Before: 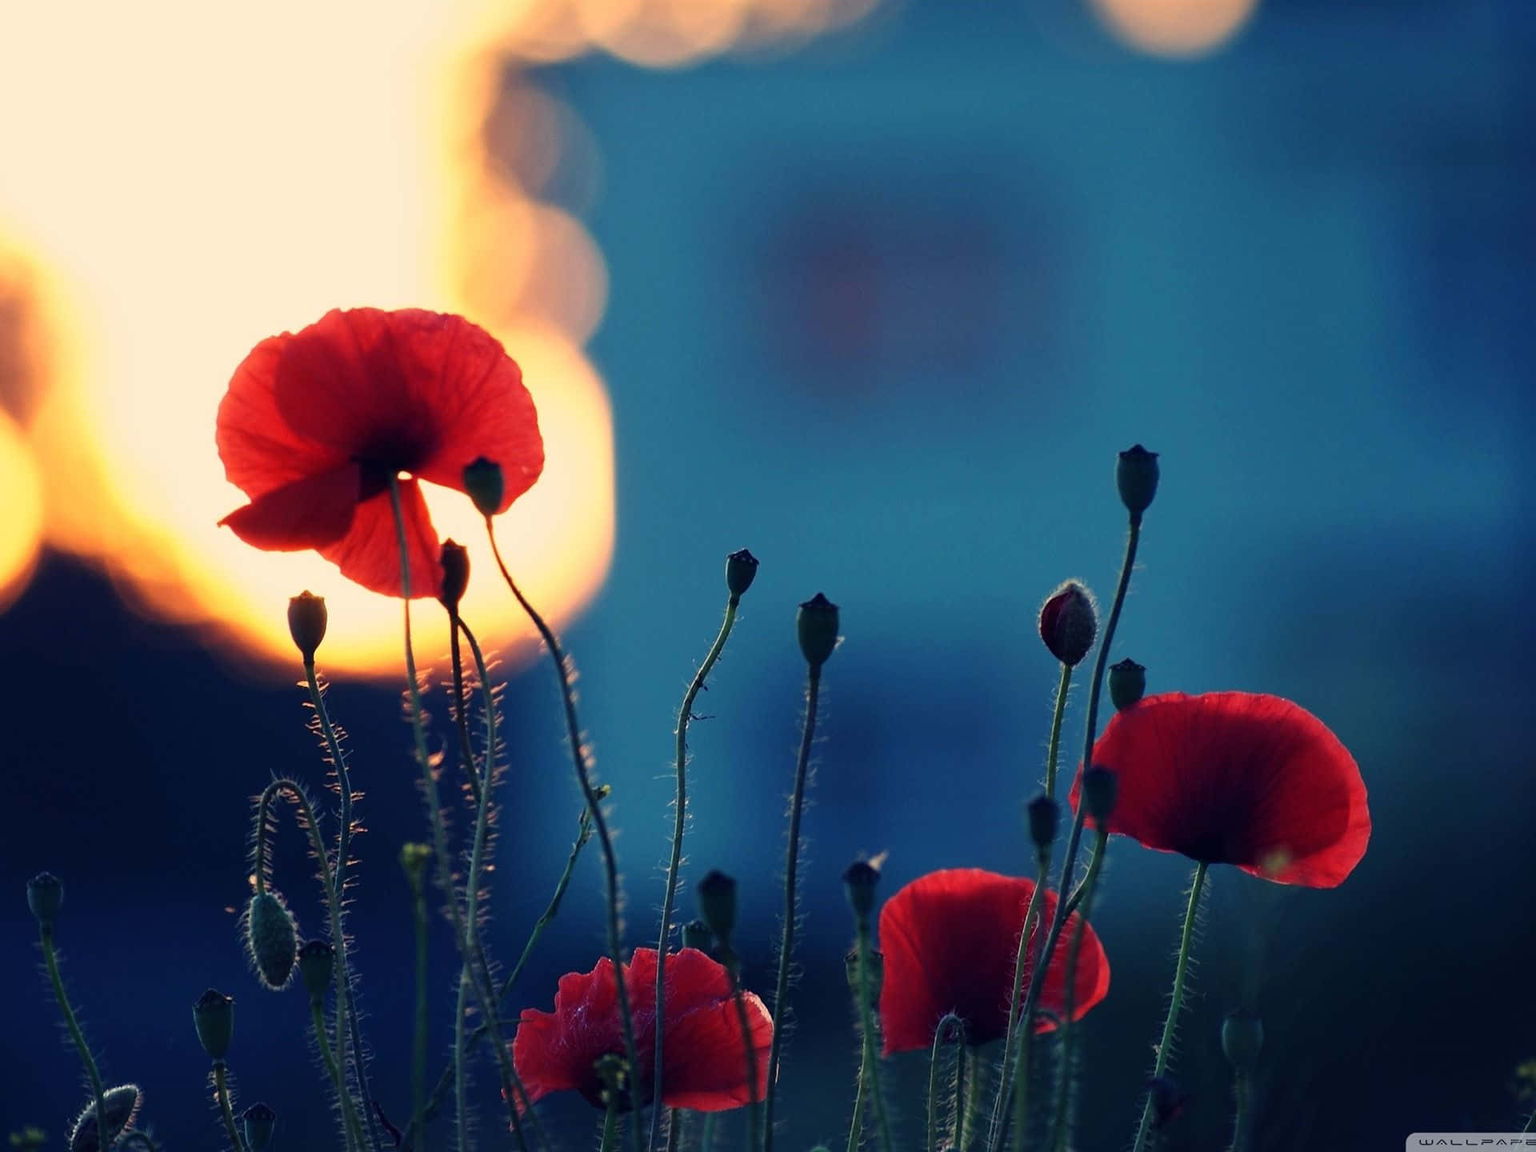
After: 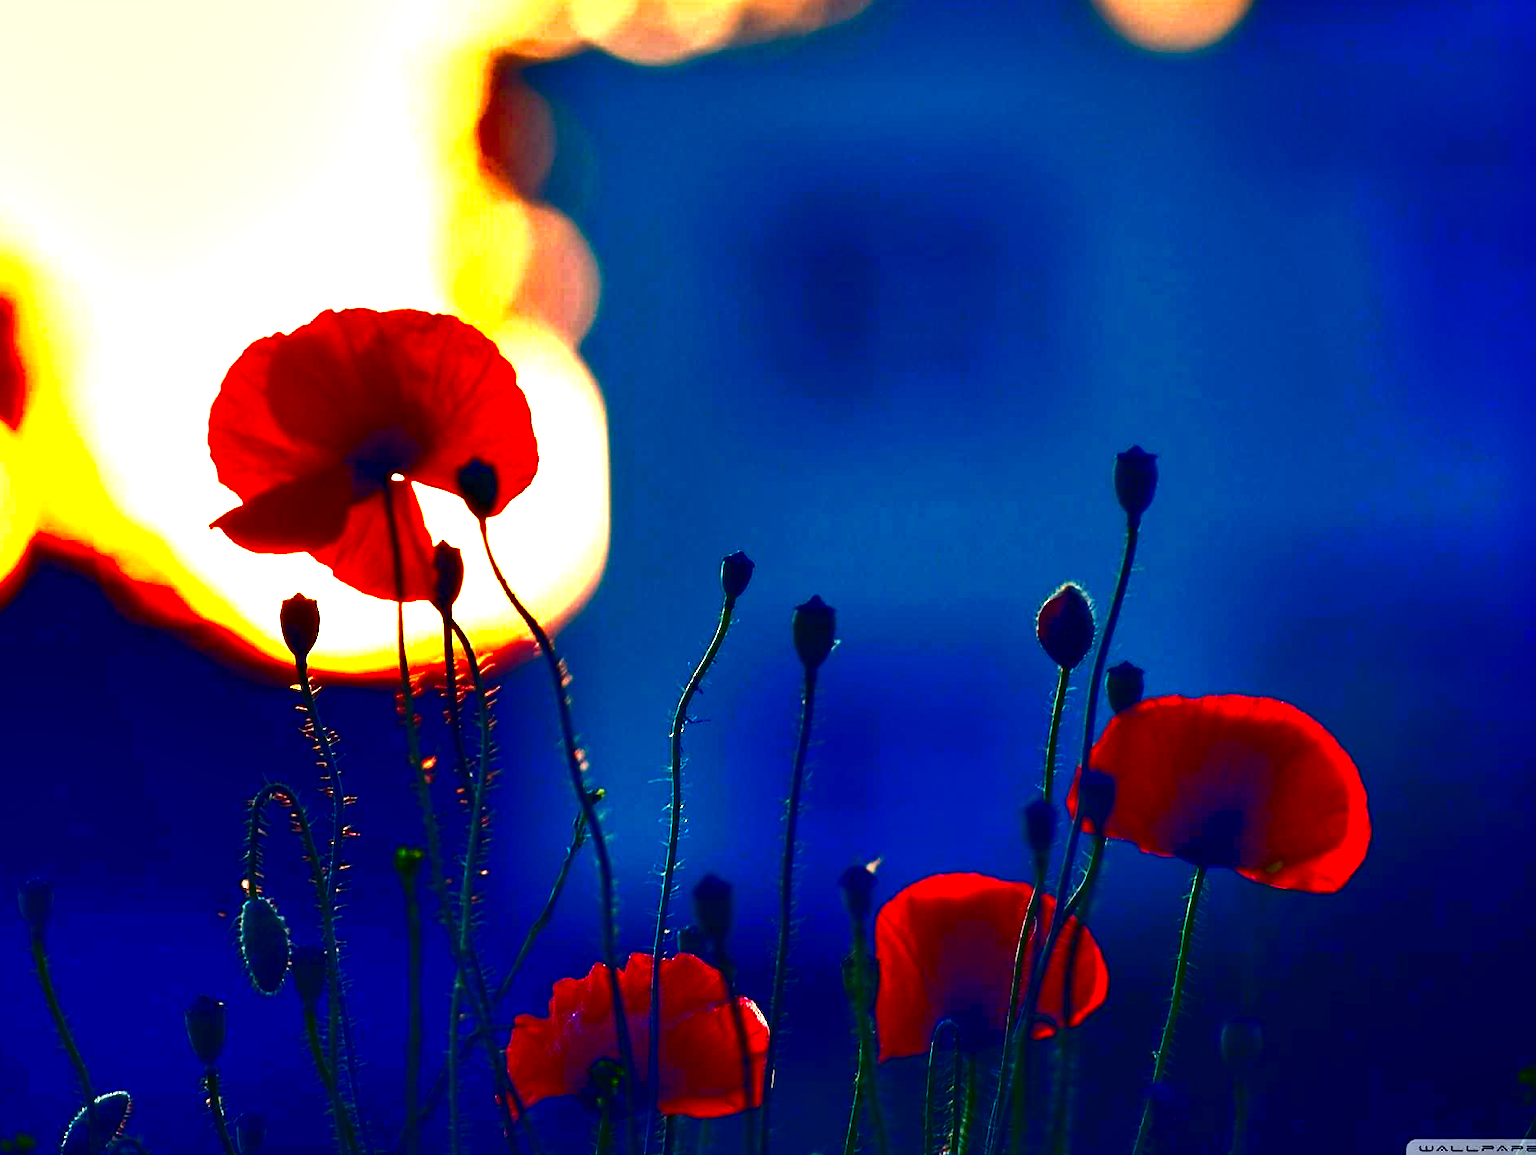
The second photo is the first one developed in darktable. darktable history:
contrast brightness saturation: brightness -0.993, saturation 0.99
exposure: black level correction 0, exposure 1.1 EV, compensate highlight preservation false
crop and rotate: left 0.631%, top 0.152%, bottom 0.236%
shadows and highlights: shadows 37.84, highlights -26.66, soften with gaussian
